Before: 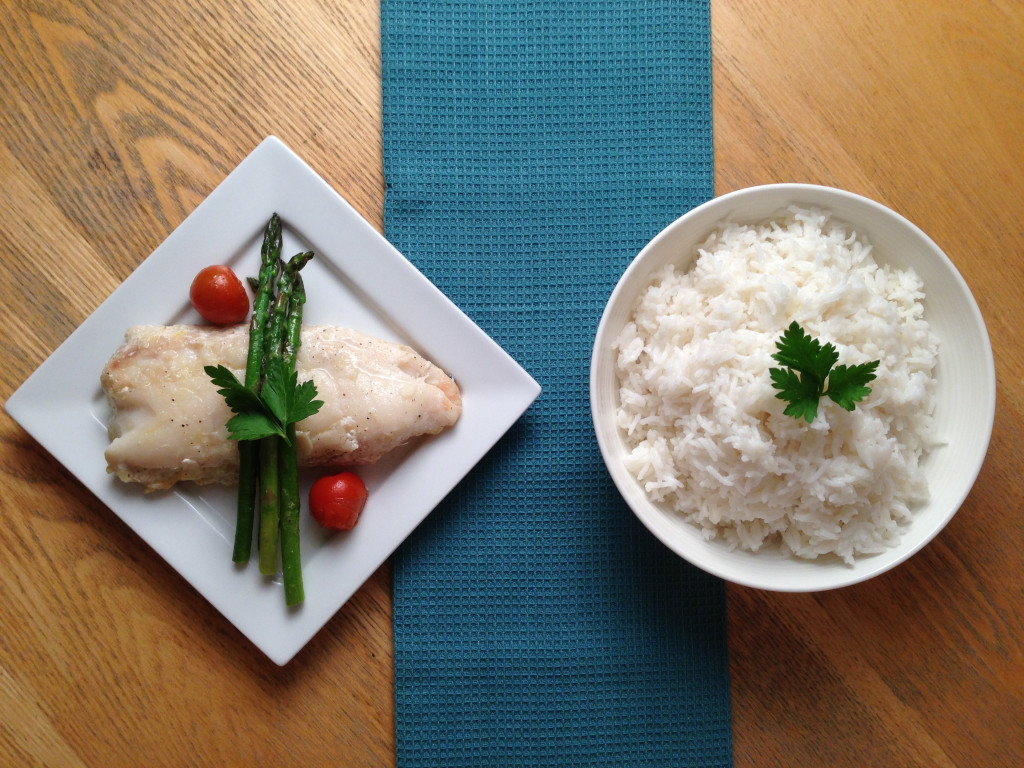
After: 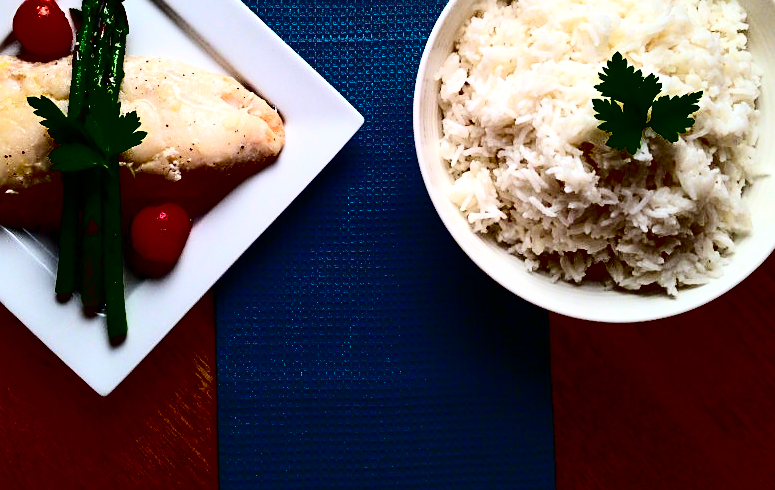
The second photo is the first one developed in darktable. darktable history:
crop and rotate: left 17.299%, top 35.115%, right 7.015%, bottom 1.024%
sharpen: on, module defaults
contrast brightness saturation: contrast 0.77, brightness -1, saturation 1
local contrast: mode bilateral grid, contrast 25, coarseness 60, detail 151%, midtone range 0.2
